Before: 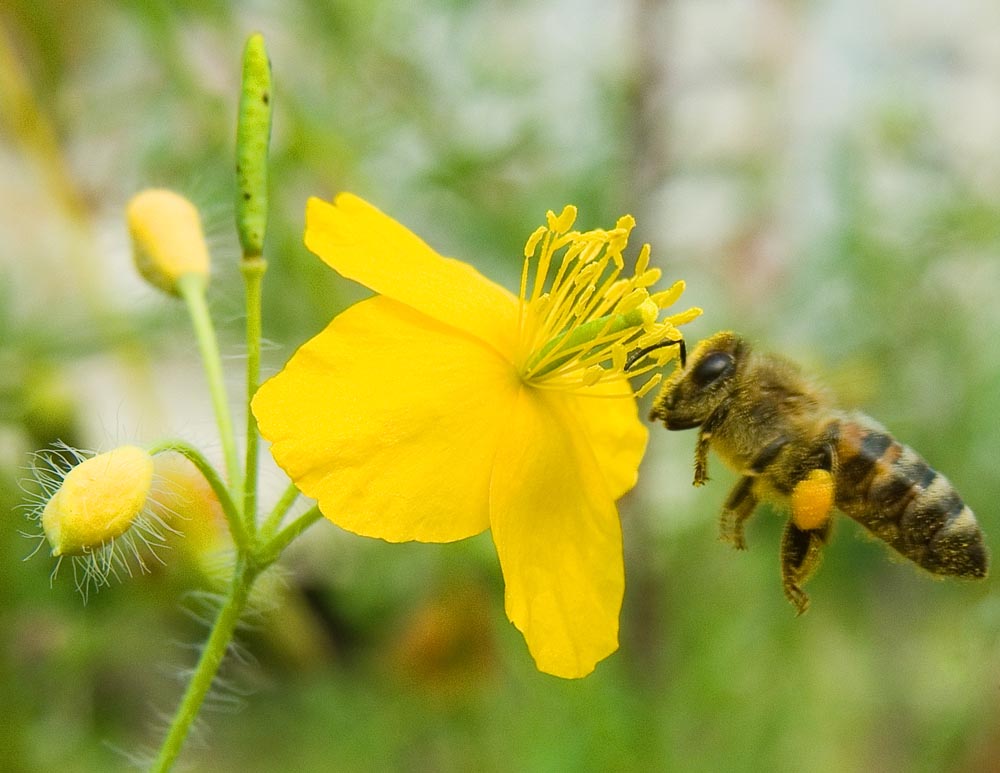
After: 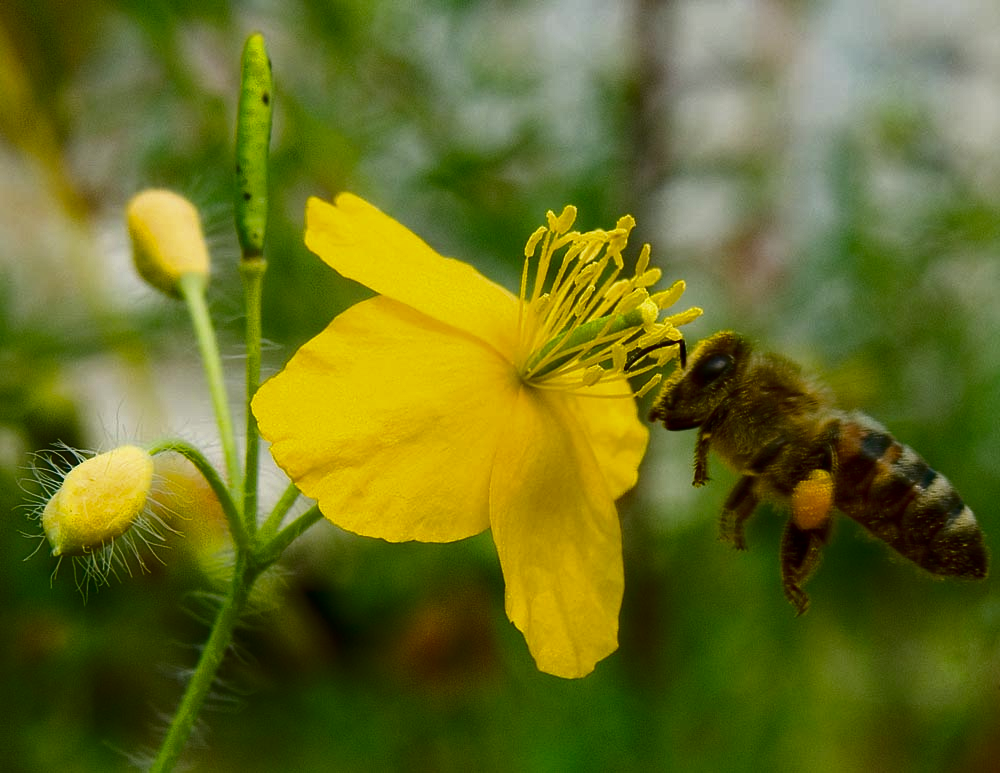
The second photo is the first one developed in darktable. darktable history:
contrast brightness saturation: brightness -0.52
haze removal: compatibility mode true, adaptive false
